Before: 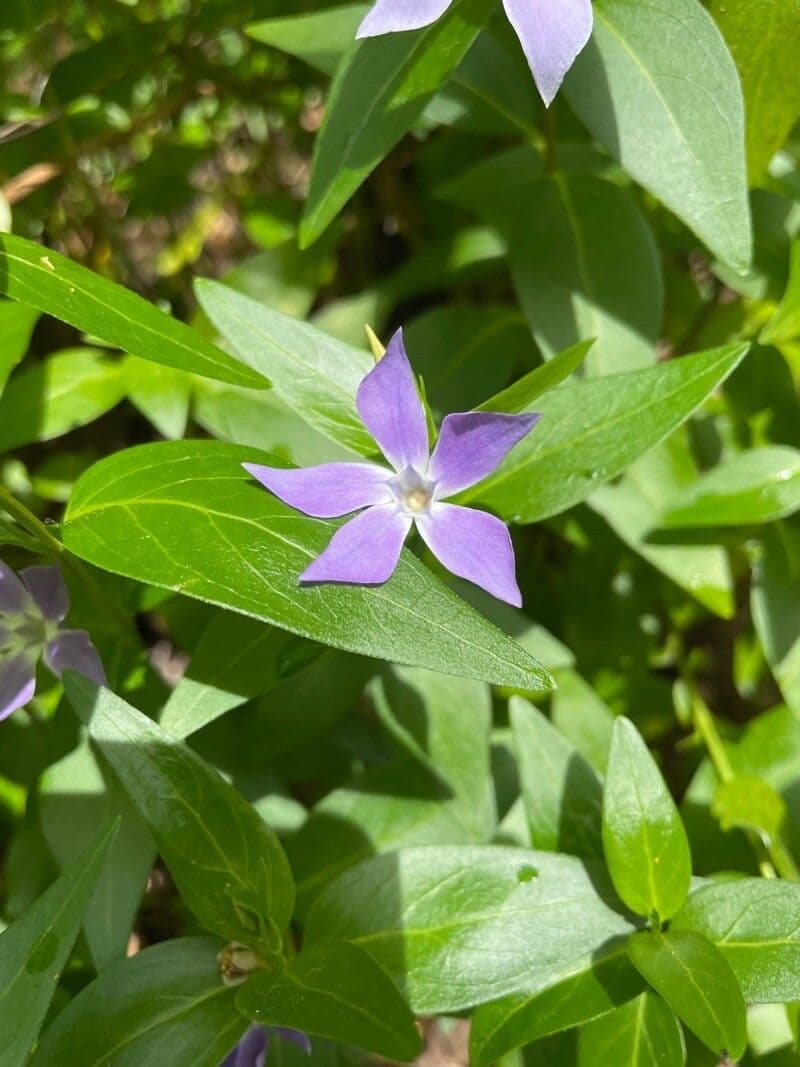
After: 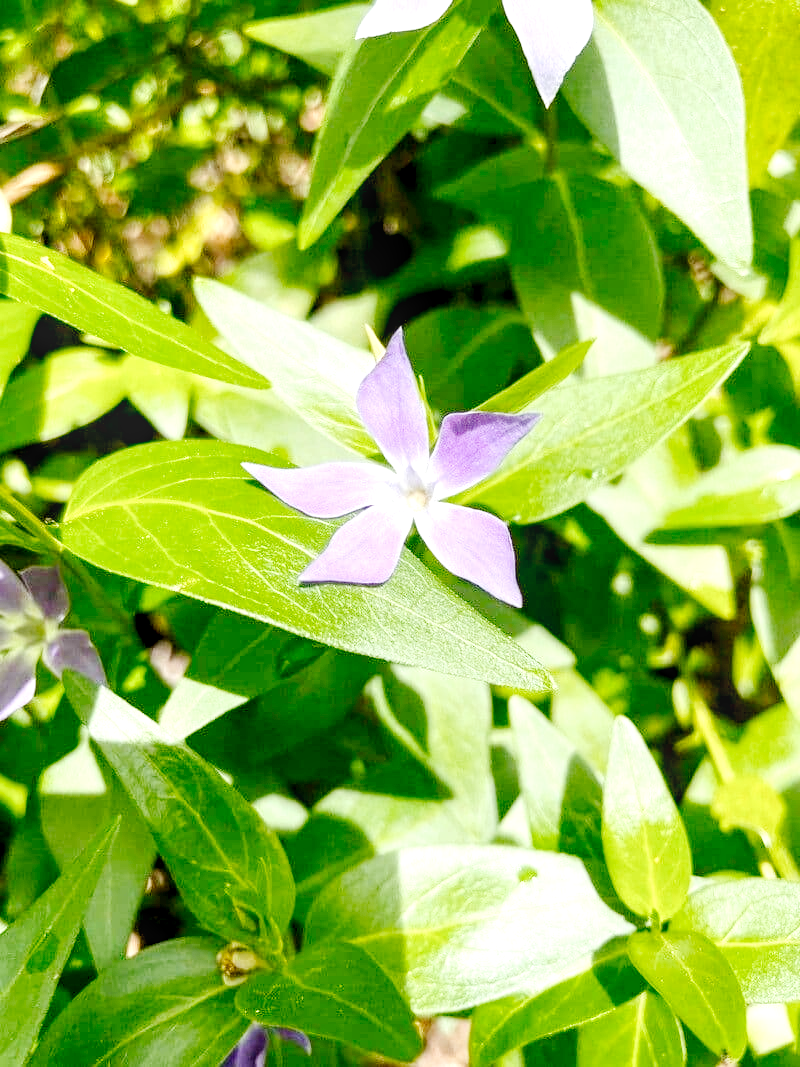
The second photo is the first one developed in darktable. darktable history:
local contrast: highlights 53%, shadows 52%, detail 130%, midtone range 0.449
exposure: black level correction 0.011, exposure 1.083 EV, compensate highlight preservation false
tone curve: curves: ch0 [(0, 0) (0.11, 0.081) (0.256, 0.259) (0.398, 0.475) (0.498, 0.611) (0.65, 0.757) (0.835, 0.883) (1, 0.961)]; ch1 [(0, 0) (0.346, 0.307) (0.408, 0.369) (0.453, 0.457) (0.482, 0.479) (0.502, 0.498) (0.521, 0.51) (0.553, 0.554) (0.618, 0.65) (0.693, 0.727) (1, 1)]; ch2 [(0, 0) (0.366, 0.337) (0.434, 0.46) (0.485, 0.494) (0.5, 0.494) (0.511, 0.508) (0.537, 0.55) (0.579, 0.599) (0.621, 0.693) (1, 1)], preserve colors none
